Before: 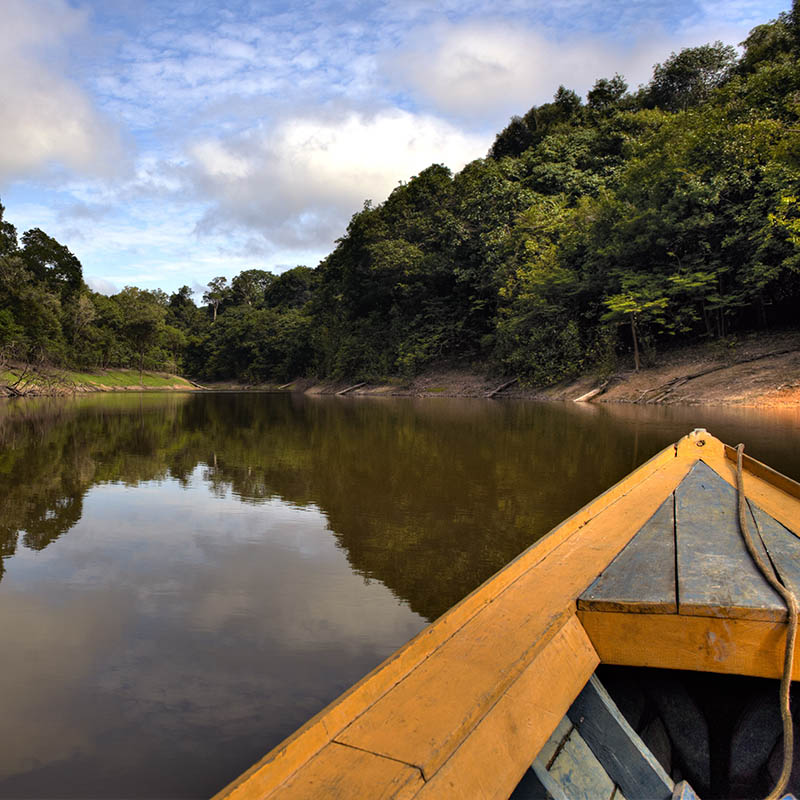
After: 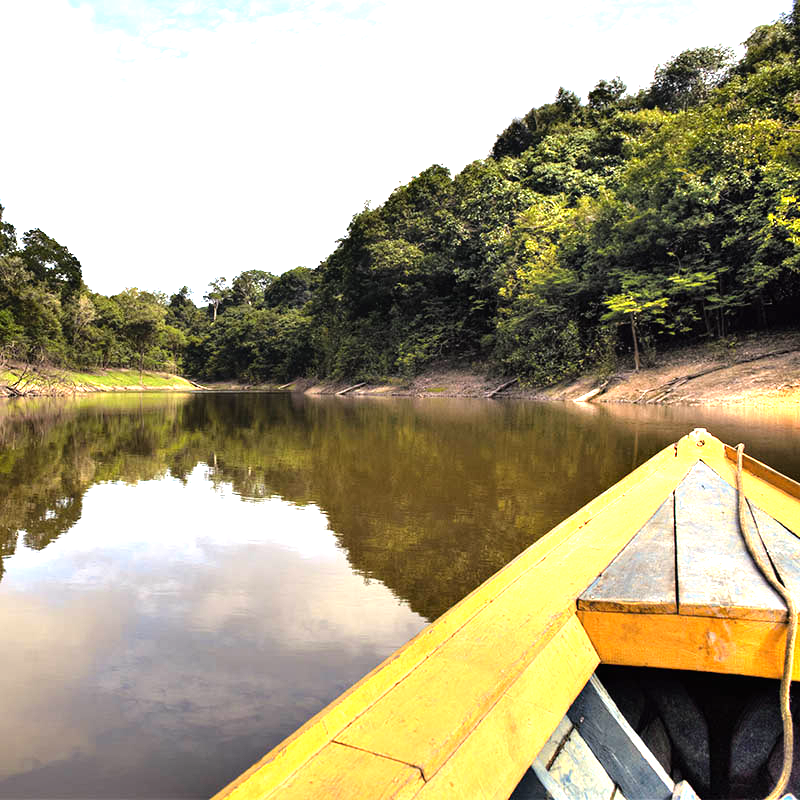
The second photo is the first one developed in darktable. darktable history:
exposure: black level correction 0, exposure 1.199 EV, compensate highlight preservation false
tone equalizer: -8 EV -0.725 EV, -7 EV -0.666 EV, -6 EV -0.607 EV, -5 EV -0.367 EV, -3 EV 0.367 EV, -2 EV 0.6 EV, -1 EV 0.683 EV, +0 EV 0.75 EV
contrast equalizer: y [[0.5, 0.488, 0.462, 0.461, 0.491, 0.5], [0.5 ×6], [0.5 ×6], [0 ×6], [0 ×6]], mix 0.151
